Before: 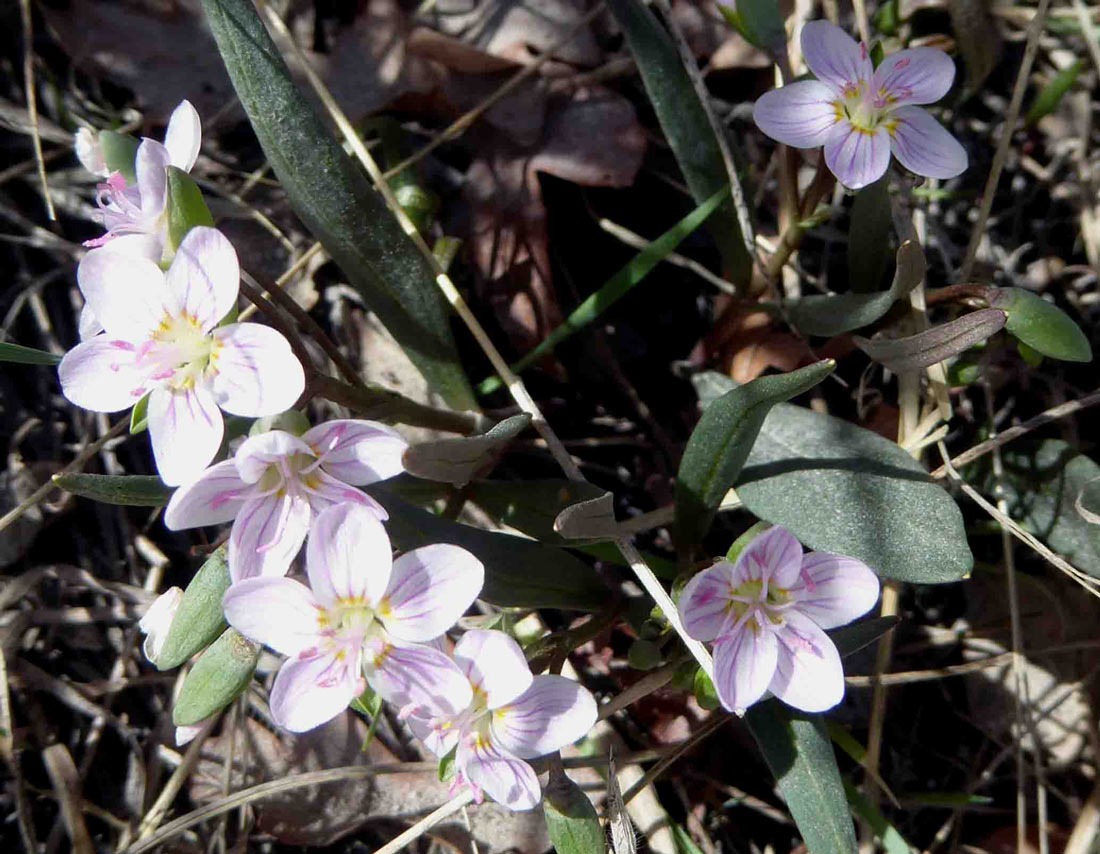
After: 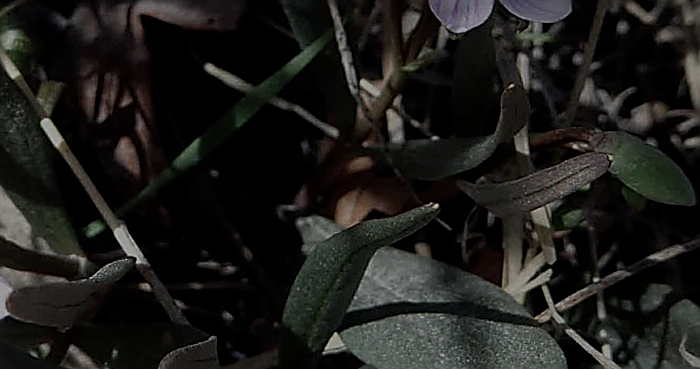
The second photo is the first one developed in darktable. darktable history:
color zones: curves: ch0 [(0, 0.5) (0.125, 0.4) (0.25, 0.5) (0.375, 0.4) (0.5, 0.4) (0.625, 0.35) (0.75, 0.35) (0.875, 0.5)]; ch1 [(0, 0.35) (0.125, 0.45) (0.25, 0.35) (0.375, 0.35) (0.5, 0.35) (0.625, 0.35) (0.75, 0.45) (0.875, 0.35)]; ch2 [(0, 0.6) (0.125, 0.5) (0.25, 0.5) (0.375, 0.6) (0.5, 0.6) (0.625, 0.5) (0.75, 0.5) (0.875, 0.5)]
sharpen: radius 1.685, amount 1.294
shadows and highlights: radius 337.17, shadows 29.01, soften with gaussian
exposure: exposure -2.002 EV, compensate highlight preservation false
crop: left 36.005%, top 18.293%, right 0.31%, bottom 38.444%
